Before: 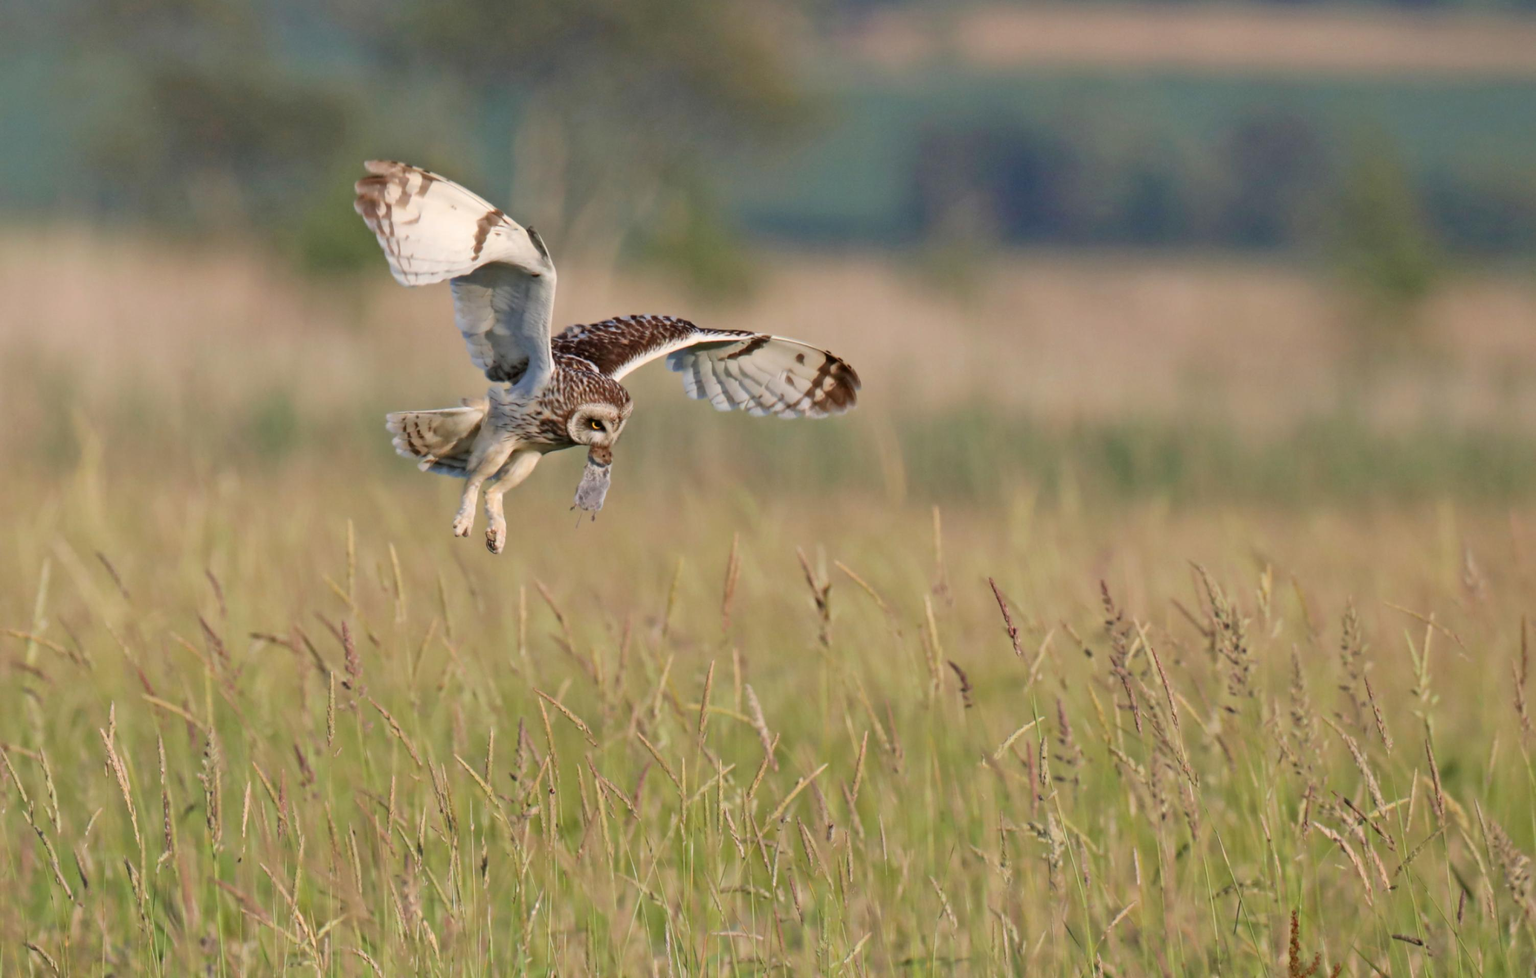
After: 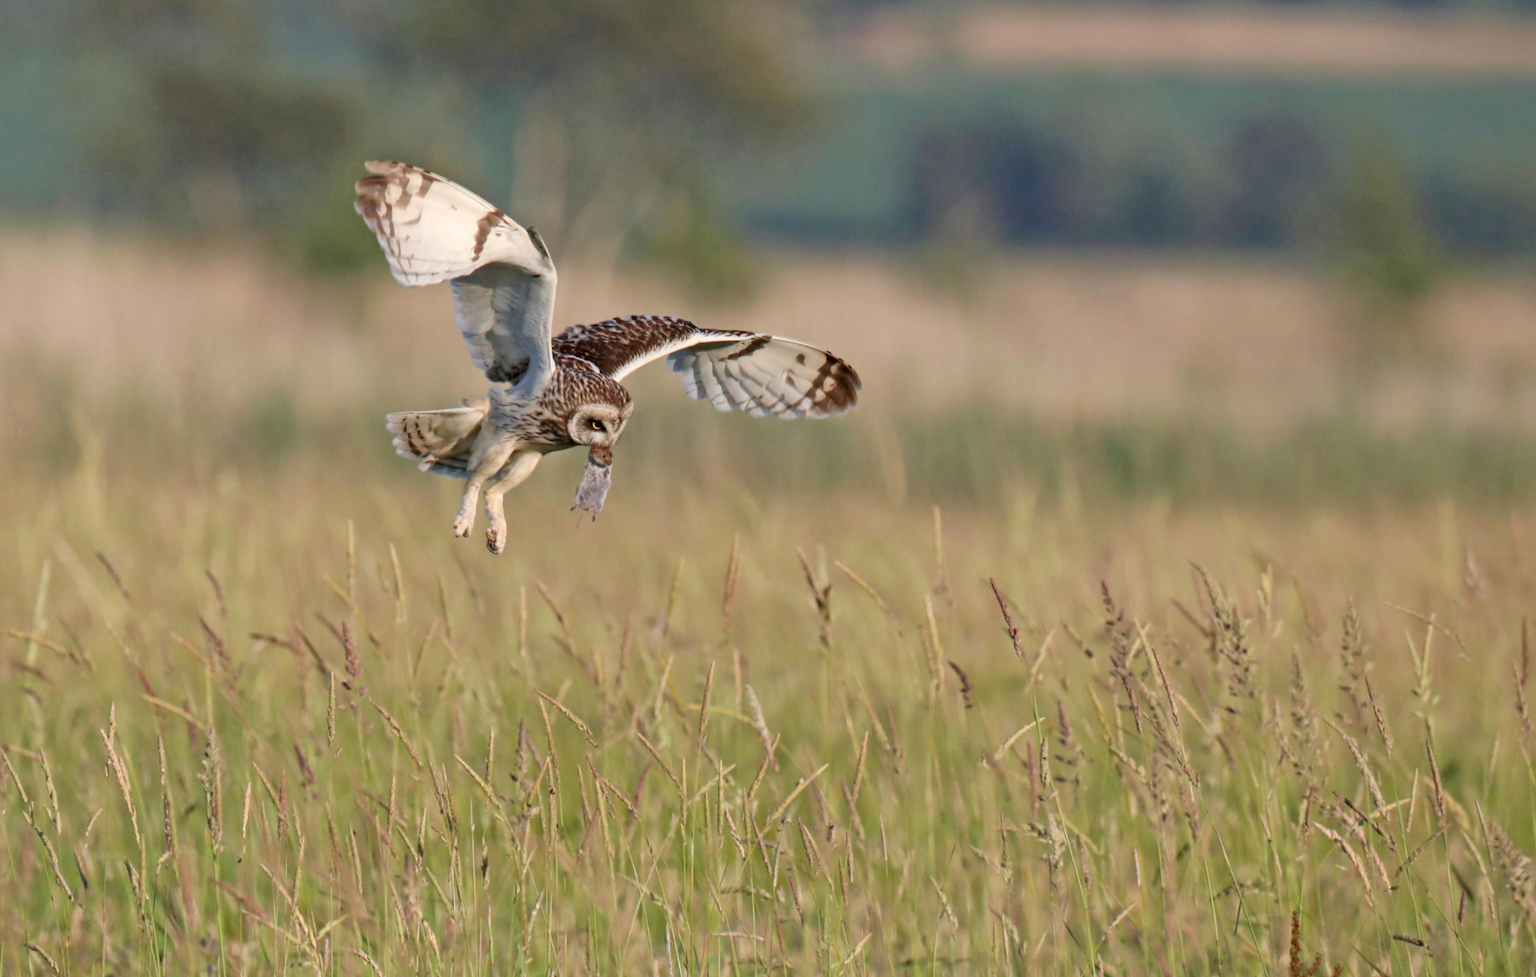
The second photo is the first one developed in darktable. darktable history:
local contrast: highlights 100%, shadows 98%, detail 120%, midtone range 0.2
